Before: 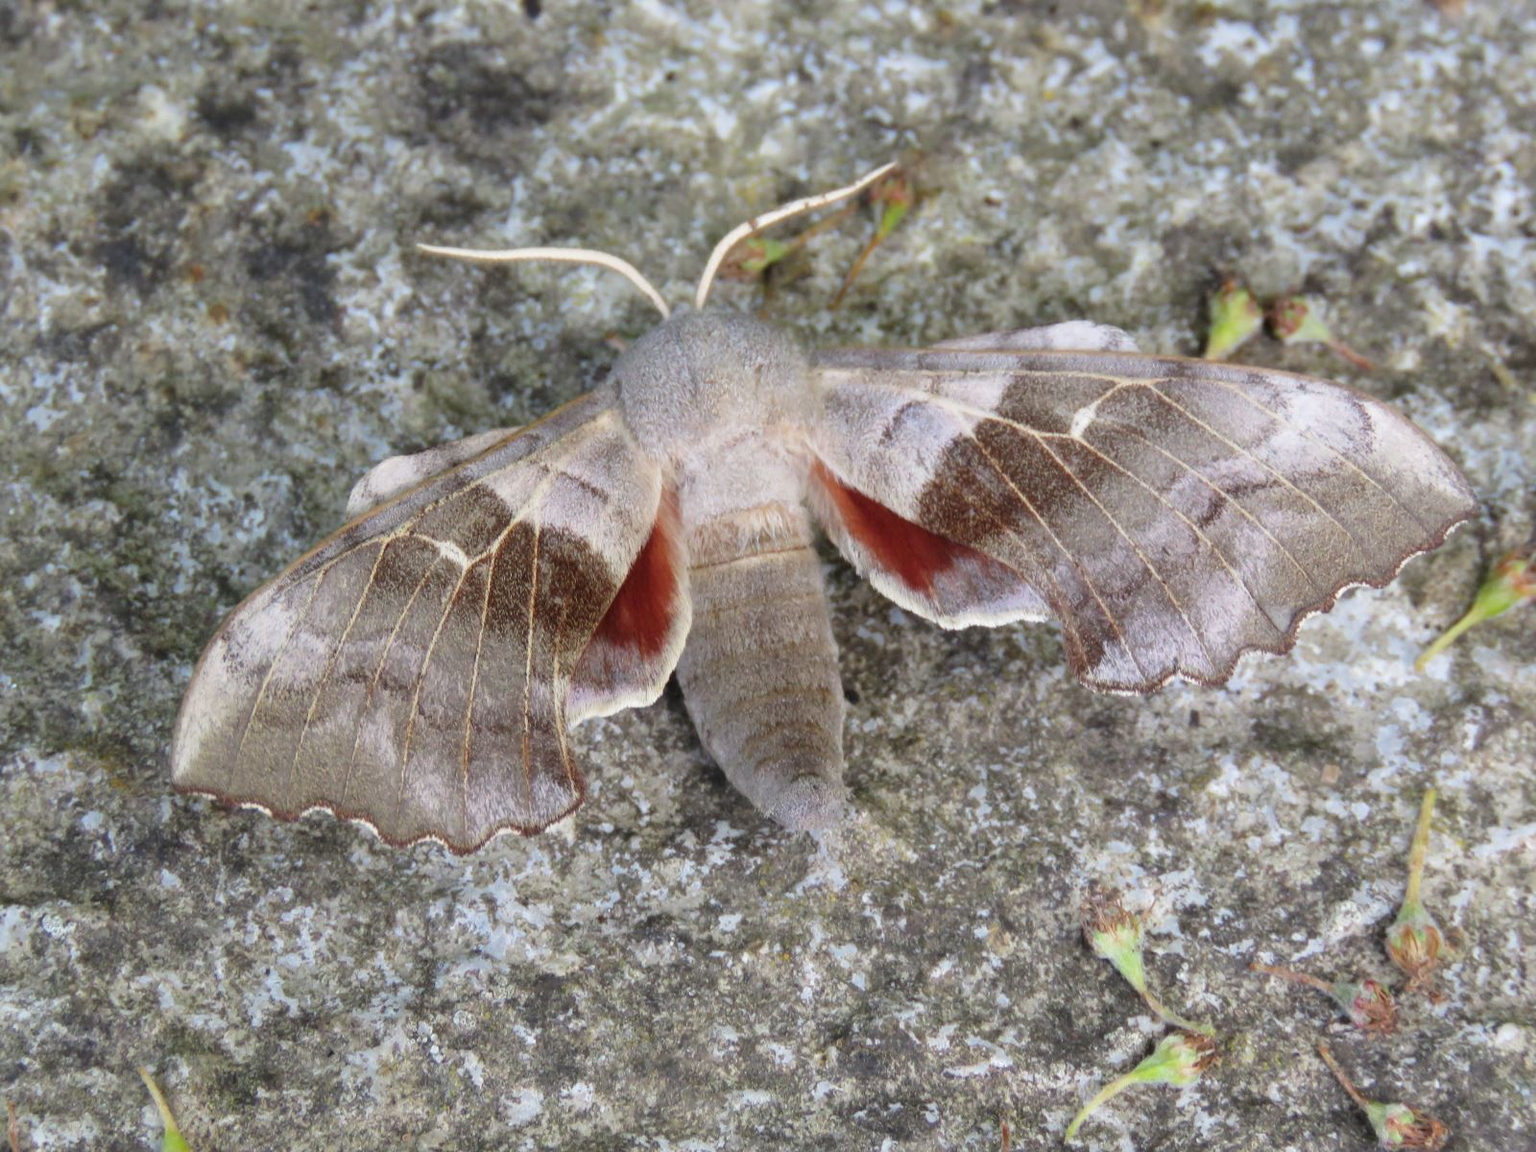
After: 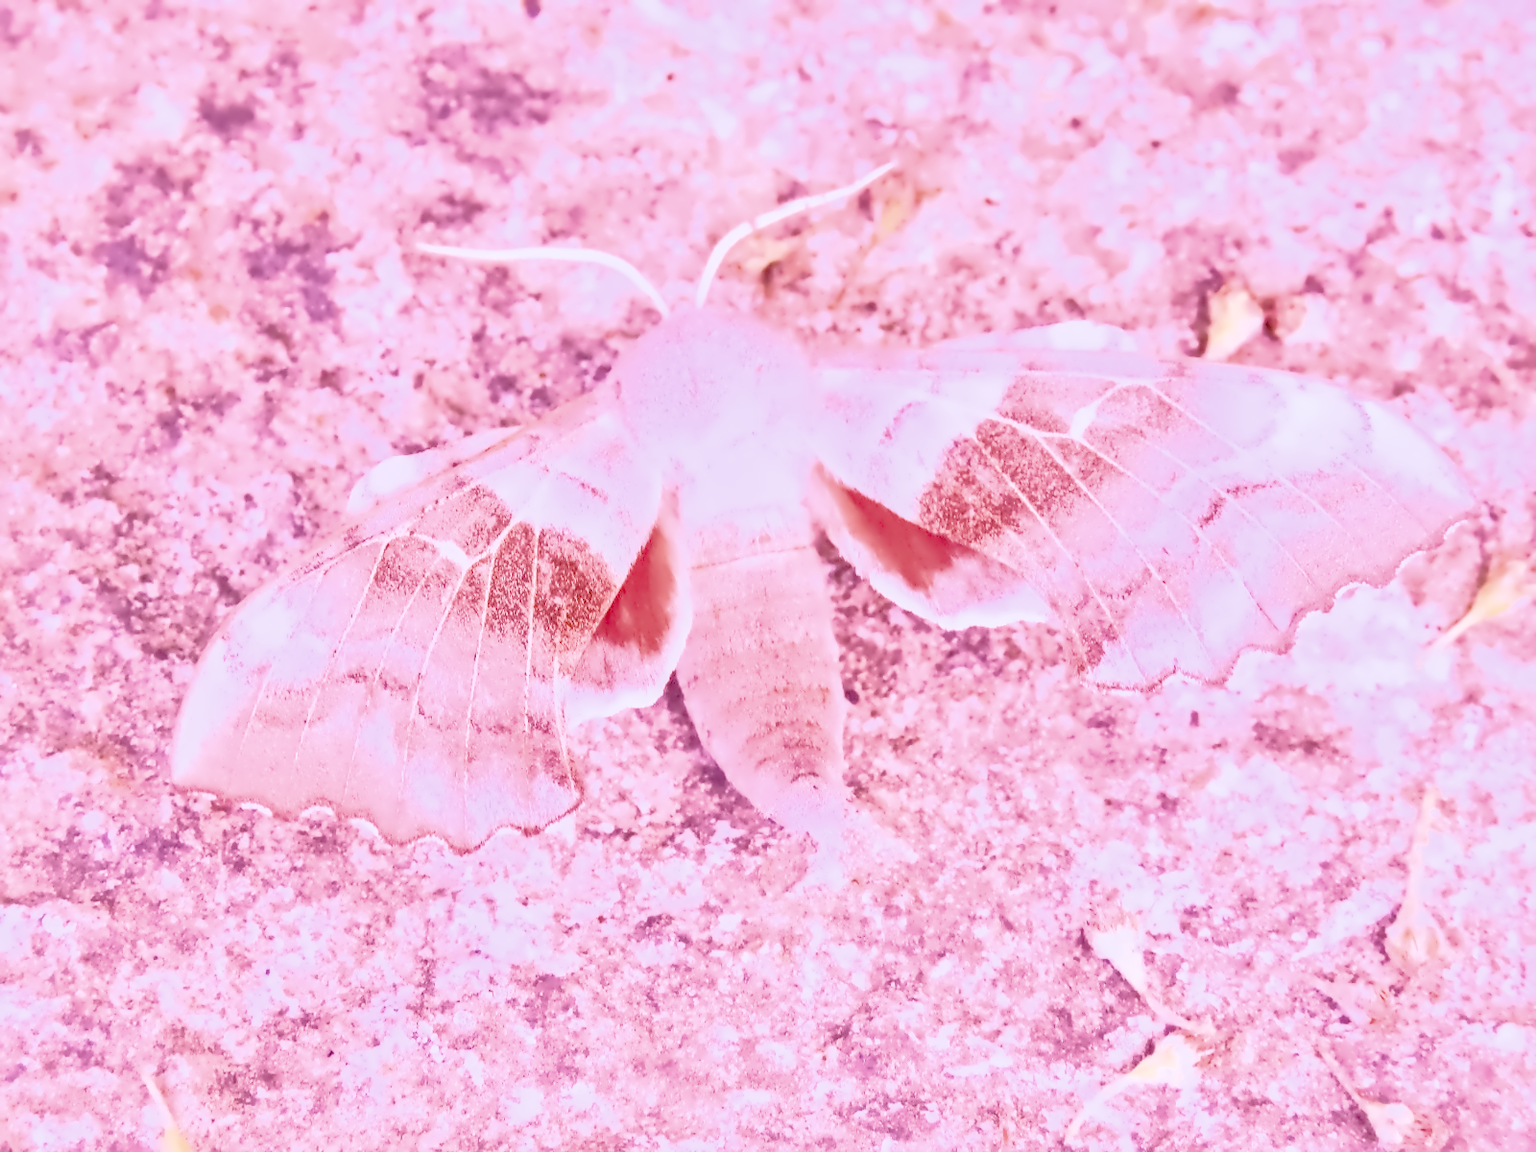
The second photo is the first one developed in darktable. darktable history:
local contrast: on, module defaults
color calibration: illuminant as shot in camera, x 0.358, y 0.373, temperature 4628.91 K
color balance rgb: perceptual saturation grading › global saturation 20%, perceptual saturation grading › highlights -25%, perceptual saturation grading › shadows 25%
denoise (profiled): preserve shadows 1.52, scattering 0.002, a [-1, 0, 0], compensate highlight preservation false
exposure: black level correction 0, exposure 1.1 EV, compensate exposure bias true, compensate highlight preservation false
filmic rgb: black relative exposure -7.65 EV, white relative exposure 4.56 EV, hardness 3.61, contrast 1.05
haze removal: compatibility mode true, adaptive false
highlight reconstruction: on, module defaults
hot pixels: on, module defaults
lens correction: scale 1, crop 1, focal 16, aperture 5.6, distance 1000, camera "Canon EOS RP", lens "Canon RF 16mm F2.8 STM"
shadows and highlights: on, module defaults
white balance: red 2.229, blue 1.46
velvia: on, module defaults
raw denoise: x [[0, 0.25, 0.5, 0.75, 1] ×4]
contrast equalizer "denoise & sharpen": octaves 7, y [[0.5, 0.542, 0.583, 0.625, 0.667, 0.708], [0.5 ×6], [0.5 ×6], [0, 0.033, 0.067, 0.1, 0.133, 0.167], [0, 0.05, 0.1, 0.15, 0.2, 0.25]]
raw chromatic aberrations: on, module defaults
tone equalizer "contrast tone curve: soft": -8 EV -0.417 EV, -7 EV -0.389 EV, -6 EV -0.333 EV, -5 EV -0.222 EV, -3 EV 0.222 EV, -2 EV 0.333 EV, -1 EV 0.389 EV, +0 EV 0.417 EV, edges refinement/feathering 500, mask exposure compensation -1.57 EV, preserve details no
